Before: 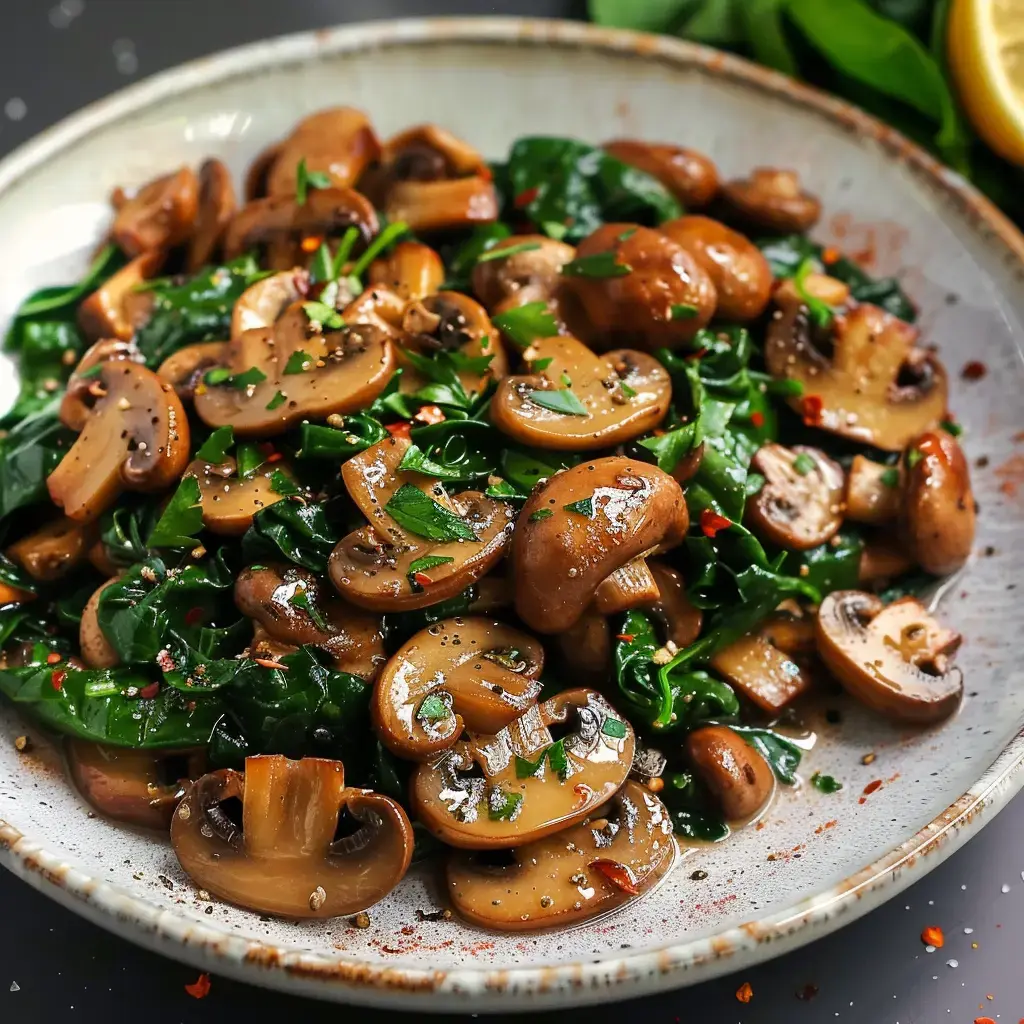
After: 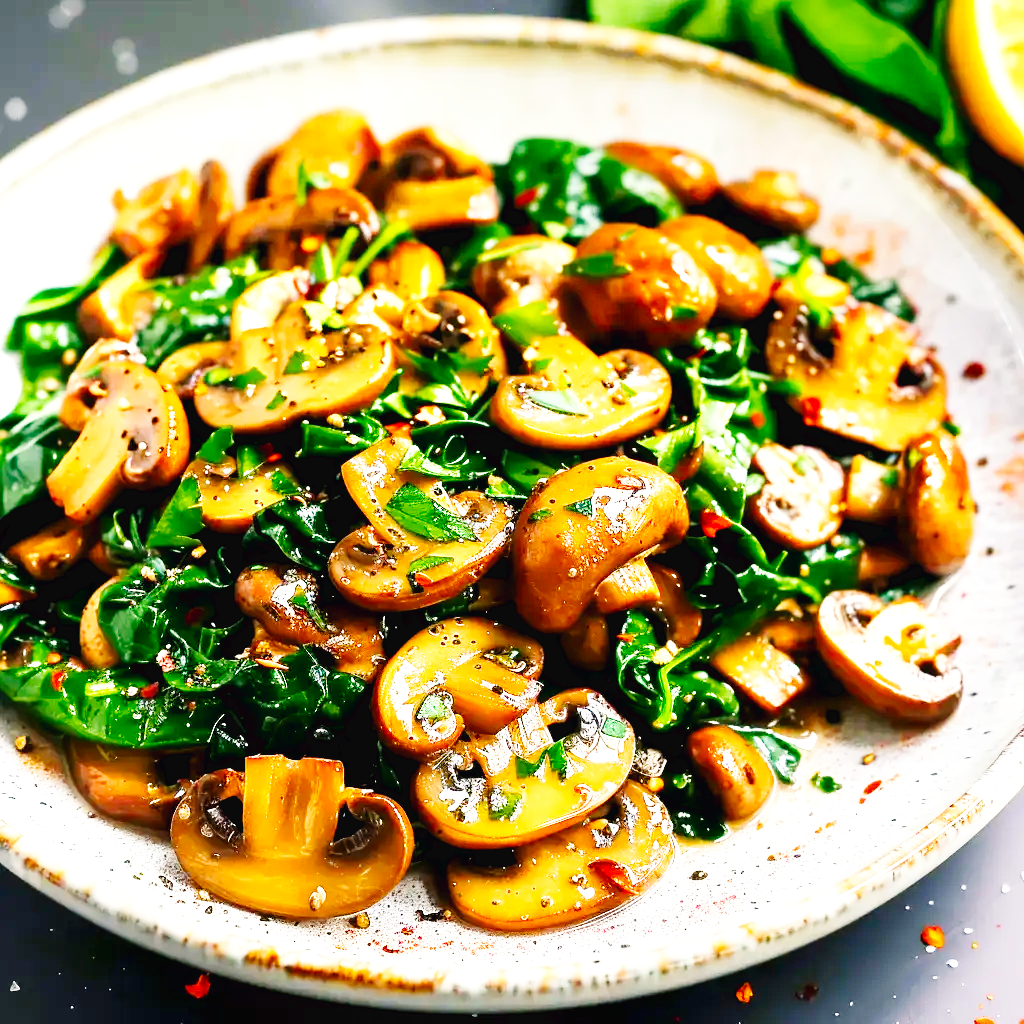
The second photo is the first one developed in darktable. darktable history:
exposure: black level correction 0, exposure 0.7 EV, compensate exposure bias true, compensate highlight preservation false
base curve: curves: ch0 [(0, 0.003) (0.001, 0.002) (0.006, 0.004) (0.02, 0.022) (0.048, 0.086) (0.094, 0.234) (0.162, 0.431) (0.258, 0.629) (0.385, 0.8) (0.548, 0.918) (0.751, 0.988) (1, 1)], preserve colors none
color balance rgb: shadows lift › chroma 2%, shadows lift › hue 217.2°, power › hue 60°, highlights gain › chroma 1%, highlights gain › hue 69.6°, global offset › luminance -0.5%, perceptual saturation grading › global saturation 15%, global vibrance 15%
